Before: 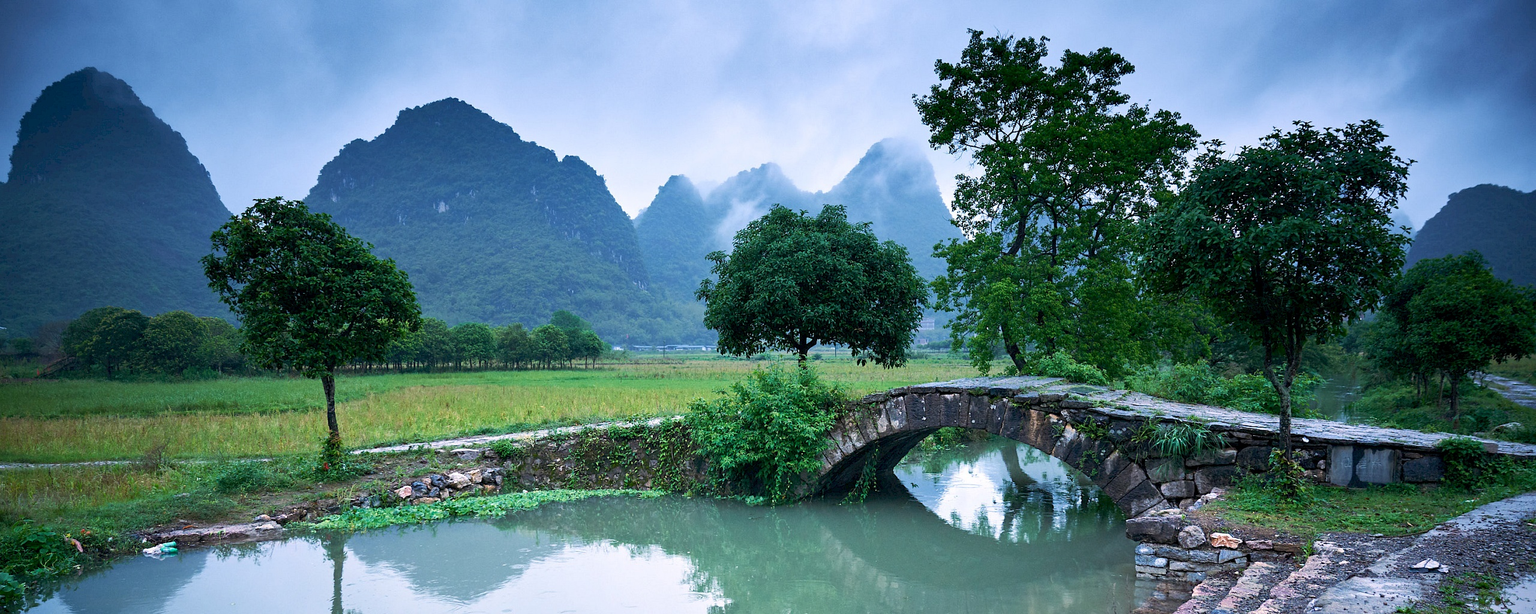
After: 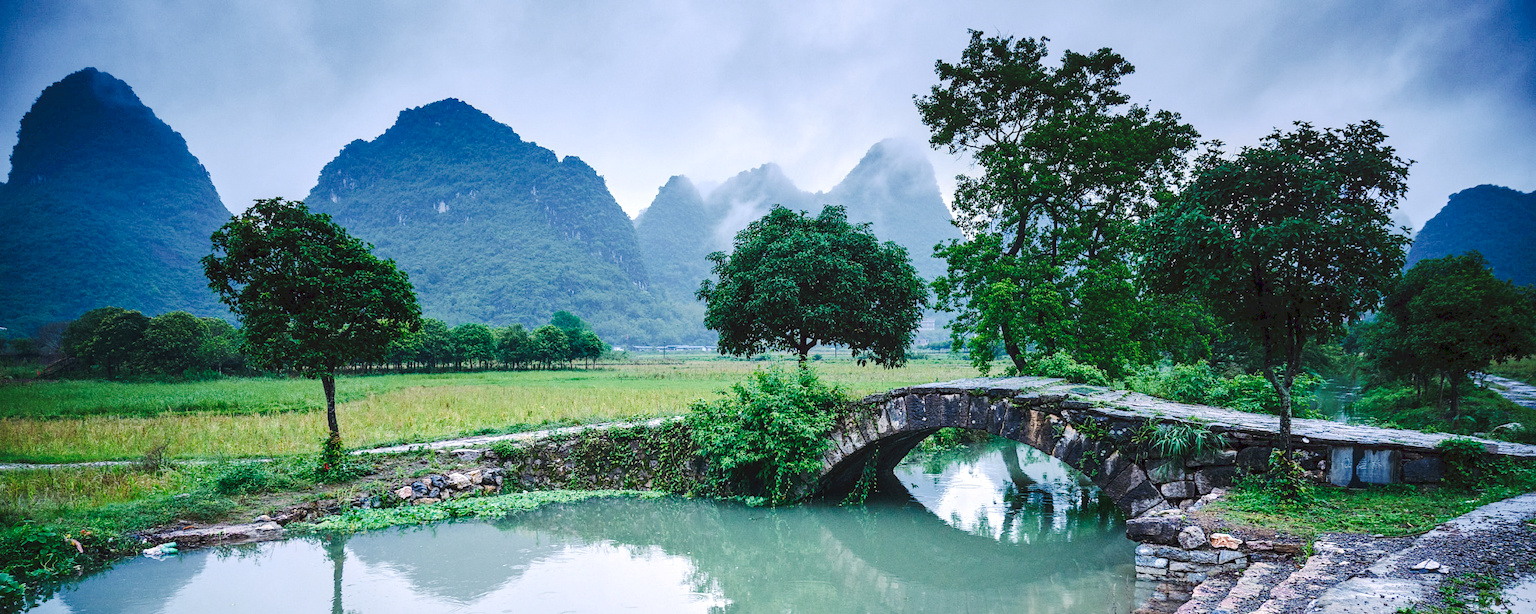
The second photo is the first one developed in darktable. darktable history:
tone curve: curves: ch0 [(0, 0) (0.003, 0.096) (0.011, 0.097) (0.025, 0.096) (0.044, 0.099) (0.069, 0.109) (0.1, 0.129) (0.136, 0.149) (0.177, 0.176) (0.224, 0.22) (0.277, 0.288) (0.335, 0.385) (0.399, 0.49) (0.468, 0.581) (0.543, 0.661) (0.623, 0.729) (0.709, 0.79) (0.801, 0.849) (0.898, 0.912) (1, 1)], preserve colors none
local contrast: detail 130%
